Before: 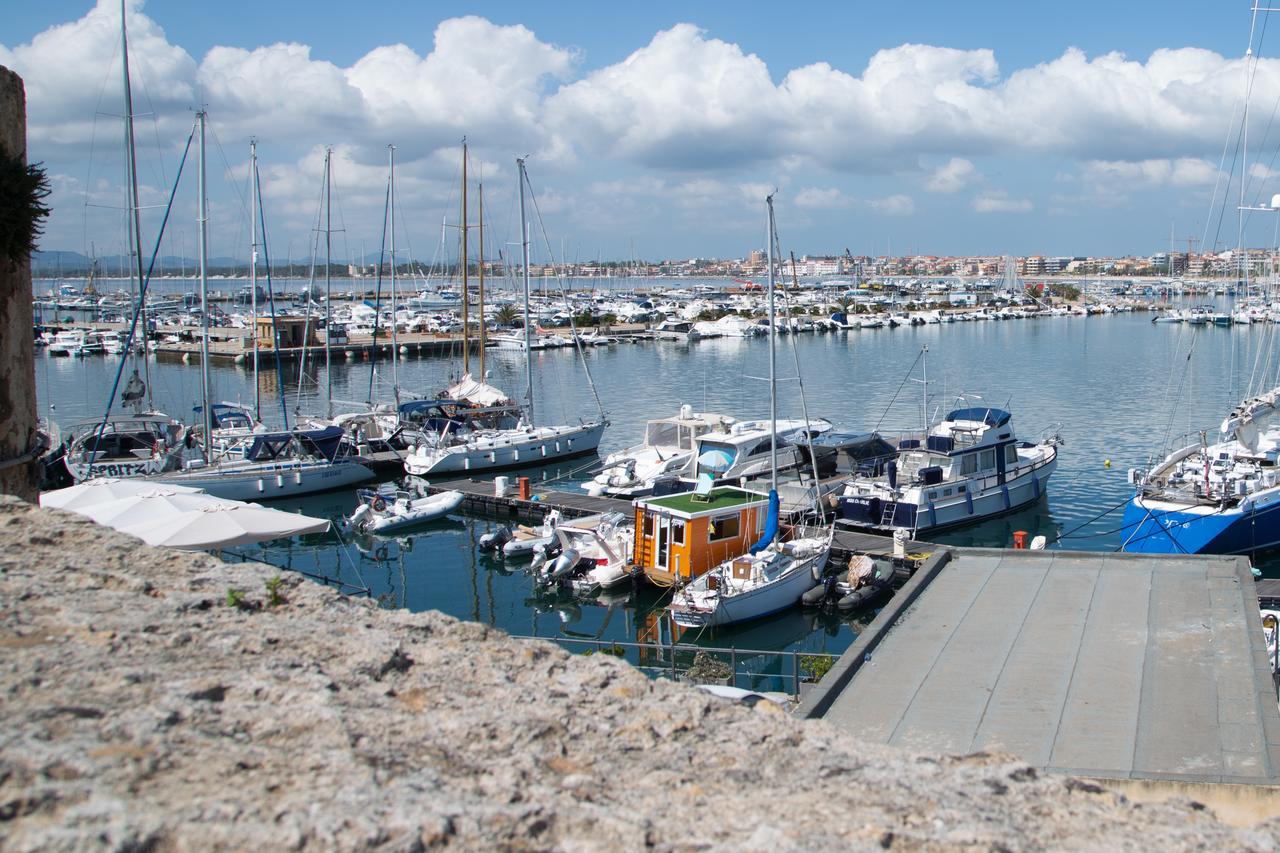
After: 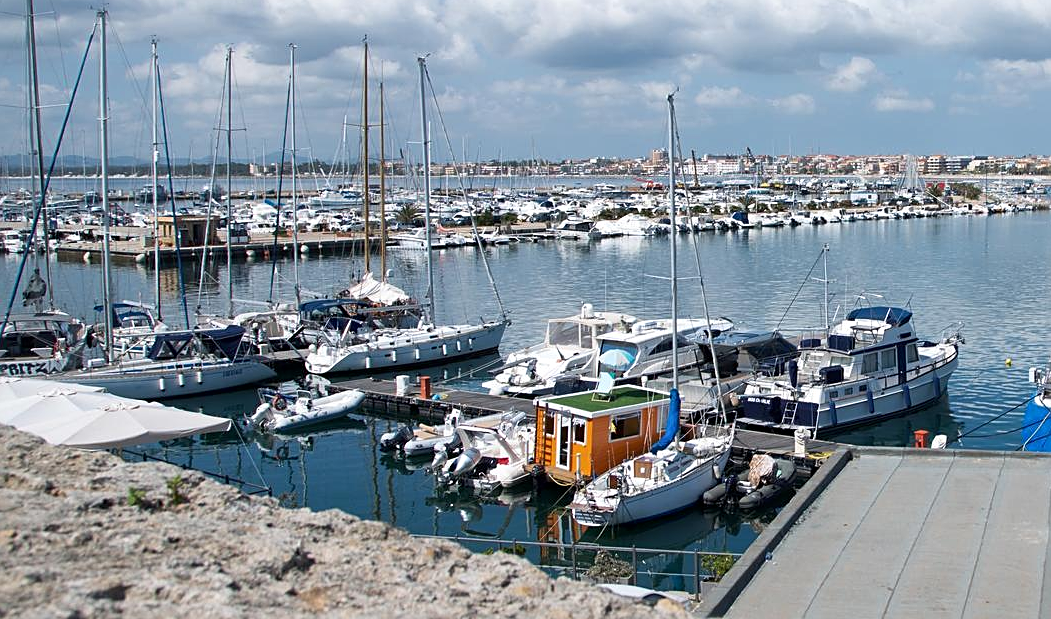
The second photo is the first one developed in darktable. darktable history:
local contrast: mode bilateral grid, contrast 20, coarseness 50, detail 128%, midtone range 0.2
base curve: curves: ch0 [(0, 0) (0.297, 0.298) (1, 1)], preserve colors none
sharpen: on, module defaults
crop: left 7.745%, top 11.873%, right 10.142%, bottom 15.467%
